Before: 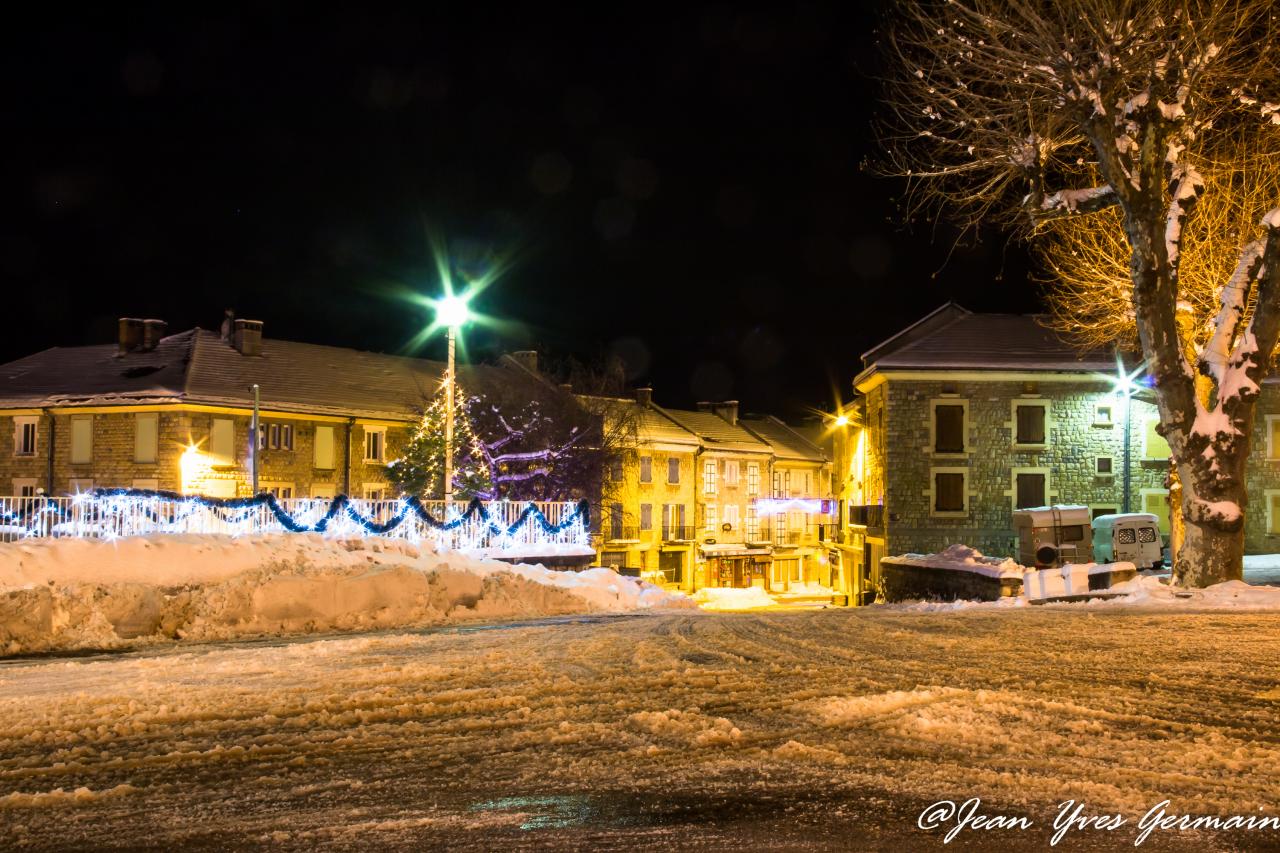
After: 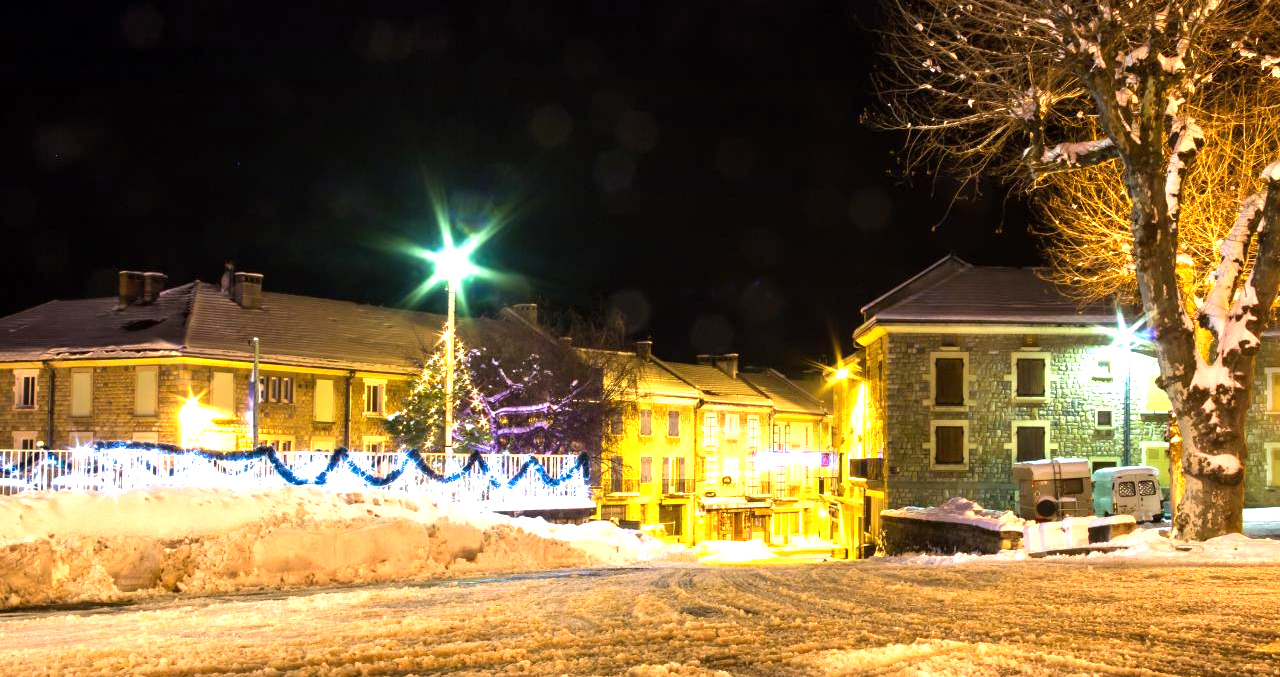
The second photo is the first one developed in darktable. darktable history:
crop and rotate: top 5.667%, bottom 14.937%
exposure: exposure 0.921 EV, compensate highlight preservation false
